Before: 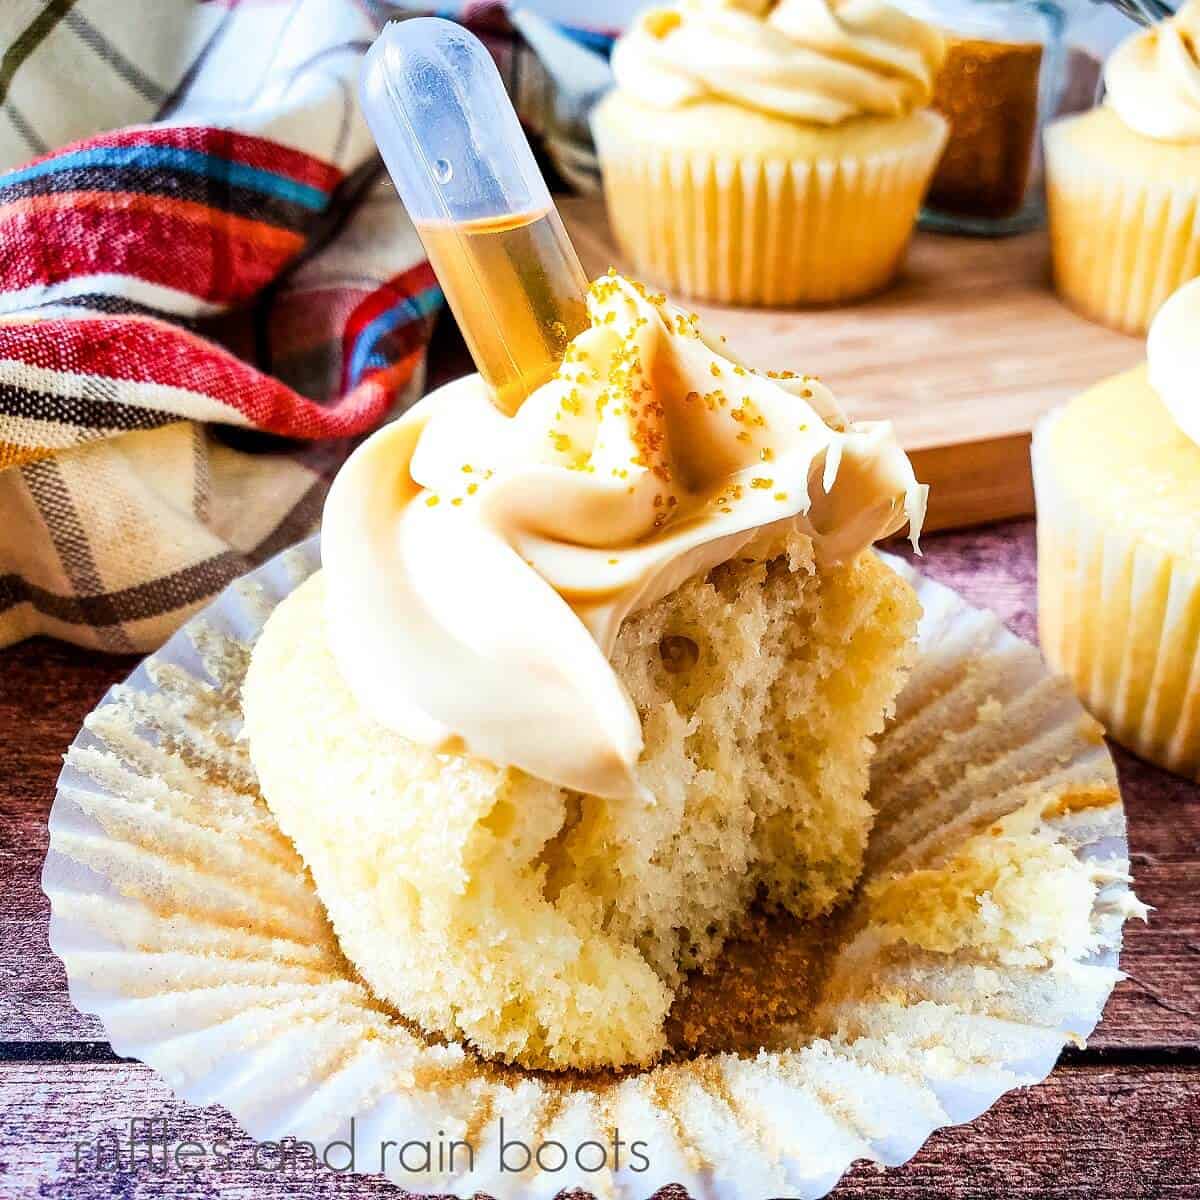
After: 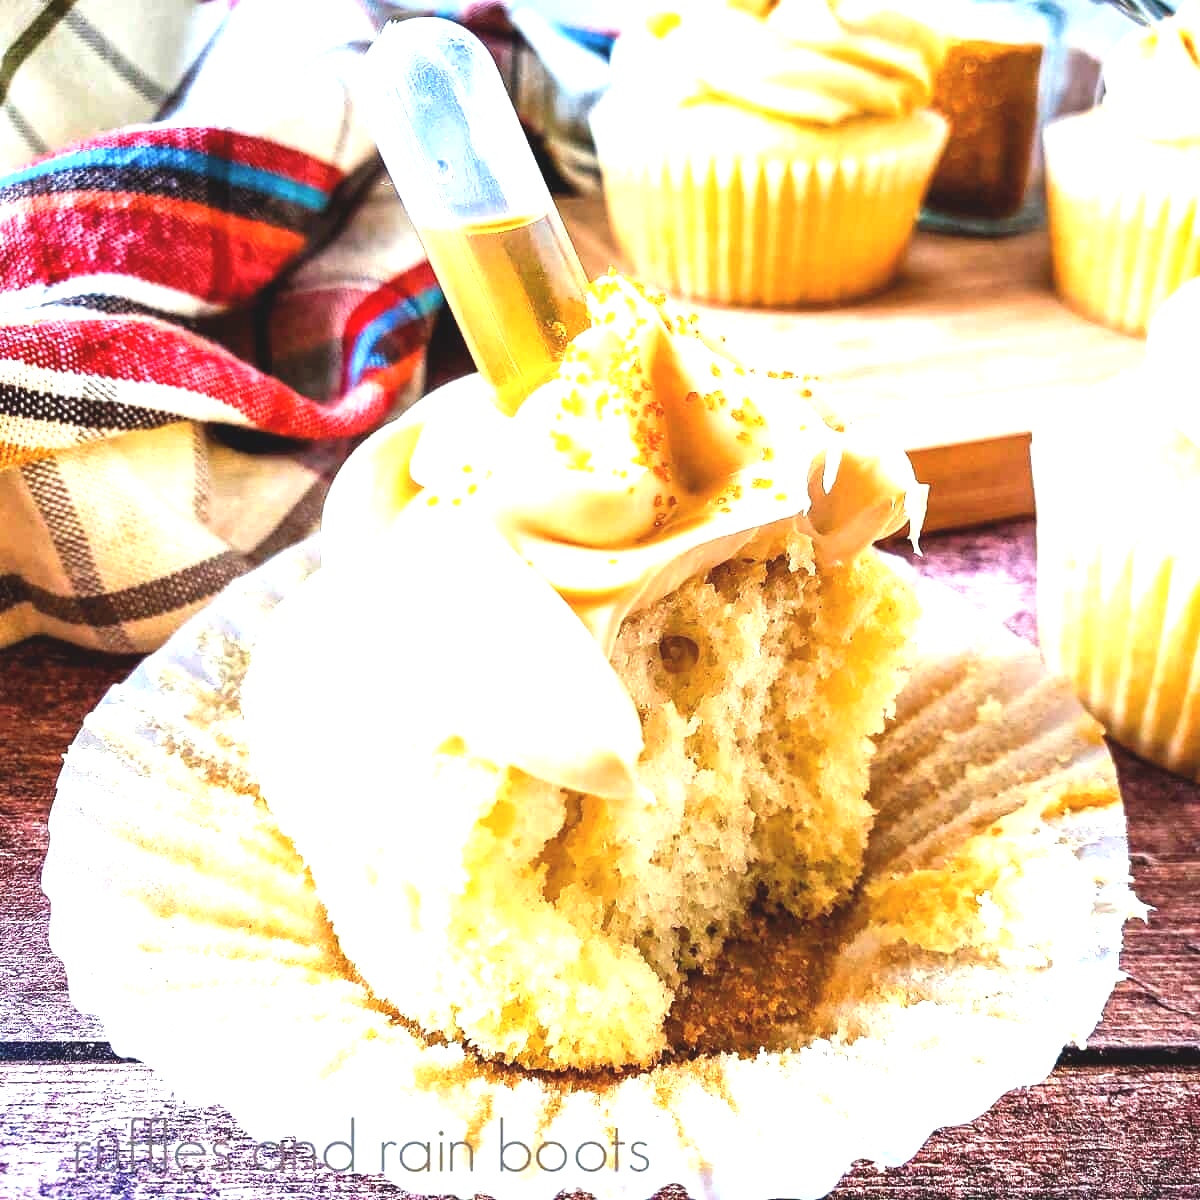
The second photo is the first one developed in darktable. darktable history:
exposure: black level correction -0.005, exposure 1.005 EV, compensate exposure bias true, compensate highlight preservation false
